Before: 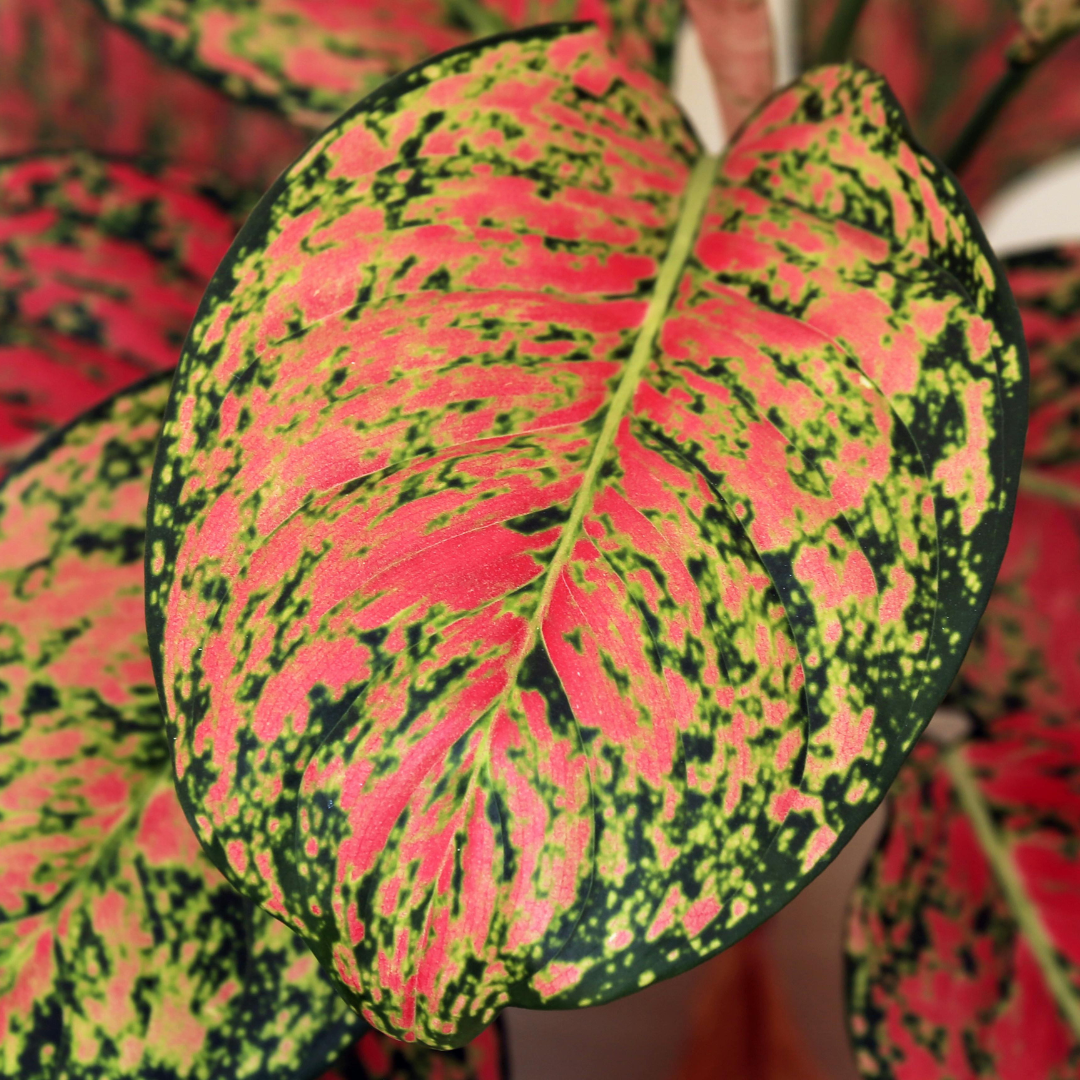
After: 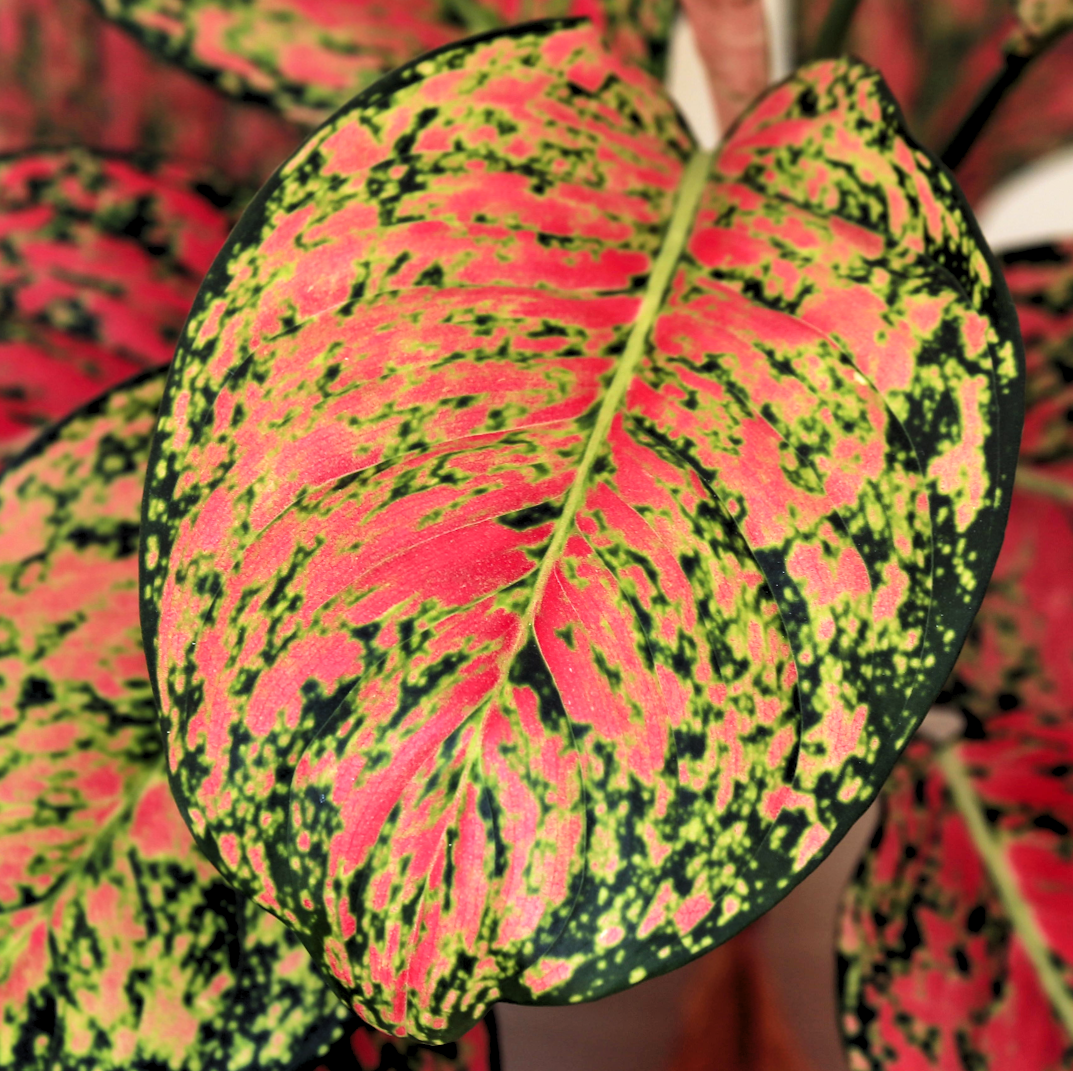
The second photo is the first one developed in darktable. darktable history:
shadows and highlights: white point adjustment 1, soften with gaussian
levels: levels [0.073, 0.497, 0.972]
rotate and perspective: rotation 0.192°, lens shift (horizontal) -0.015, crop left 0.005, crop right 0.996, crop top 0.006, crop bottom 0.99
contrast brightness saturation: contrast 0.08, saturation 0.02
